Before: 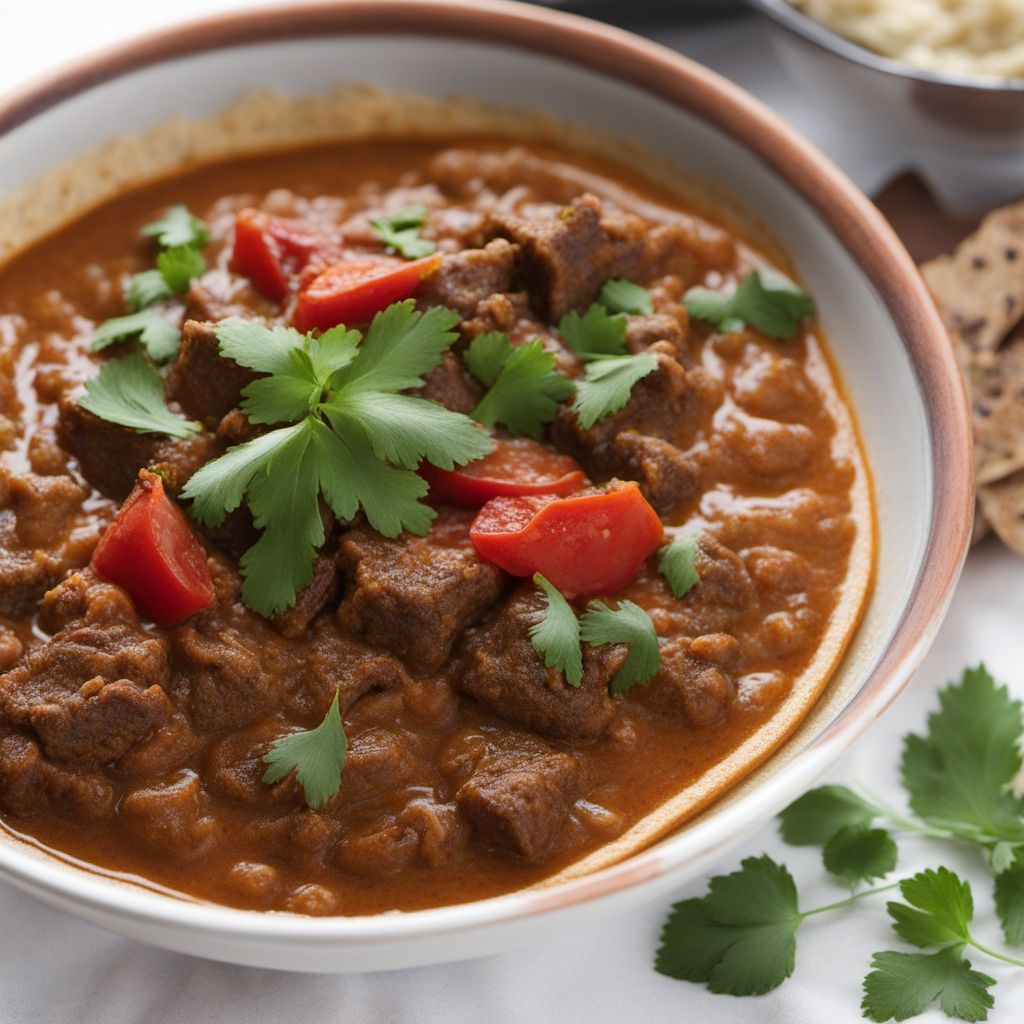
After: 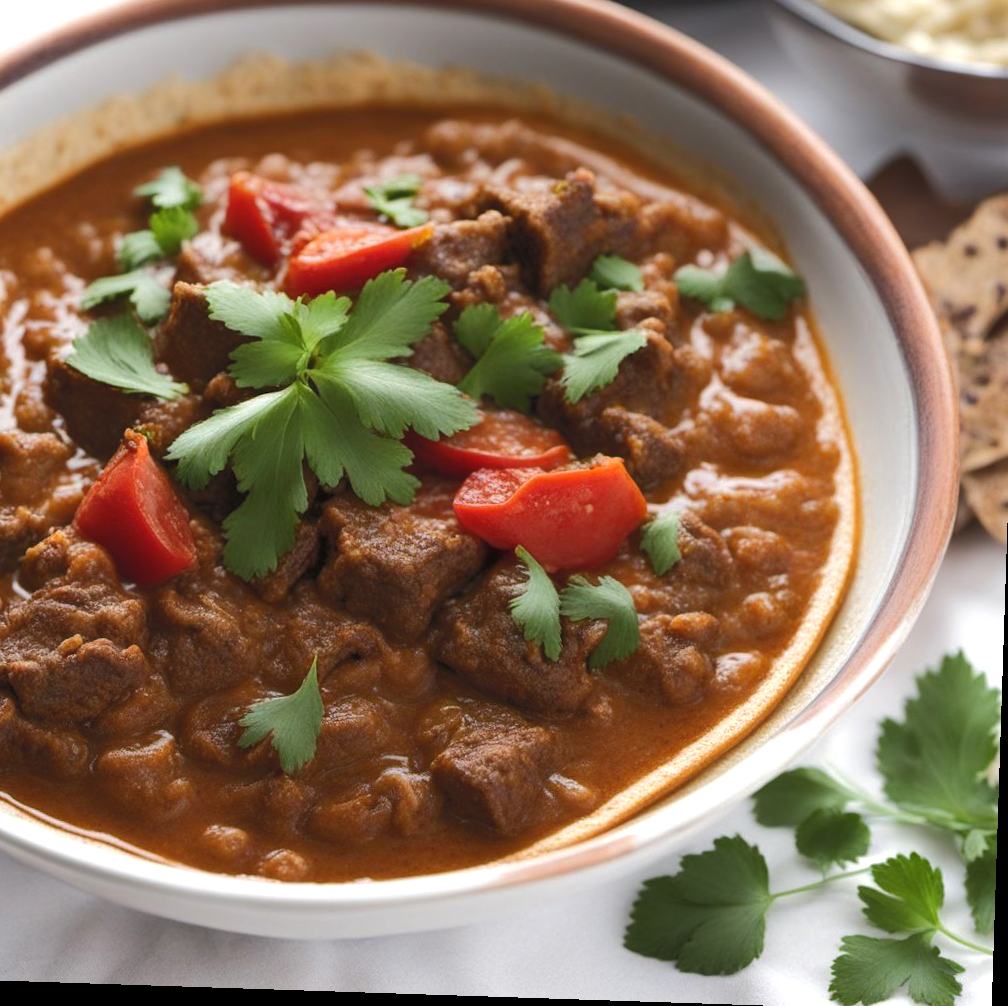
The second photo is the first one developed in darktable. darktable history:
tone equalizer: -8 EV -0.399 EV, -7 EV -0.382 EV, -6 EV -0.296 EV, -5 EV -0.219 EV, -3 EV 0.192 EV, -2 EV 0.313 EV, -1 EV 0.376 EV, +0 EV 0.413 EV, edges refinement/feathering 500, mask exposure compensation -1.57 EV, preserve details no
crop and rotate: angle -1.87°, left 3.078%, top 4.239%, right 1.488%, bottom 0.488%
tone curve: curves: ch0 [(0, 0) (0.003, 0.023) (0.011, 0.033) (0.025, 0.057) (0.044, 0.099) (0.069, 0.132) (0.1, 0.155) (0.136, 0.179) (0.177, 0.213) (0.224, 0.255) (0.277, 0.299) (0.335, 0.347) (0.399, 0.407) (0.468, 0.473) (0.543, 0.546) (0.623, 0.619) (0.709, 0.698) (0.801, 0.775) (0.898, 0.871) (1, 1)], color space Lab, independent channels, preserve colors none
